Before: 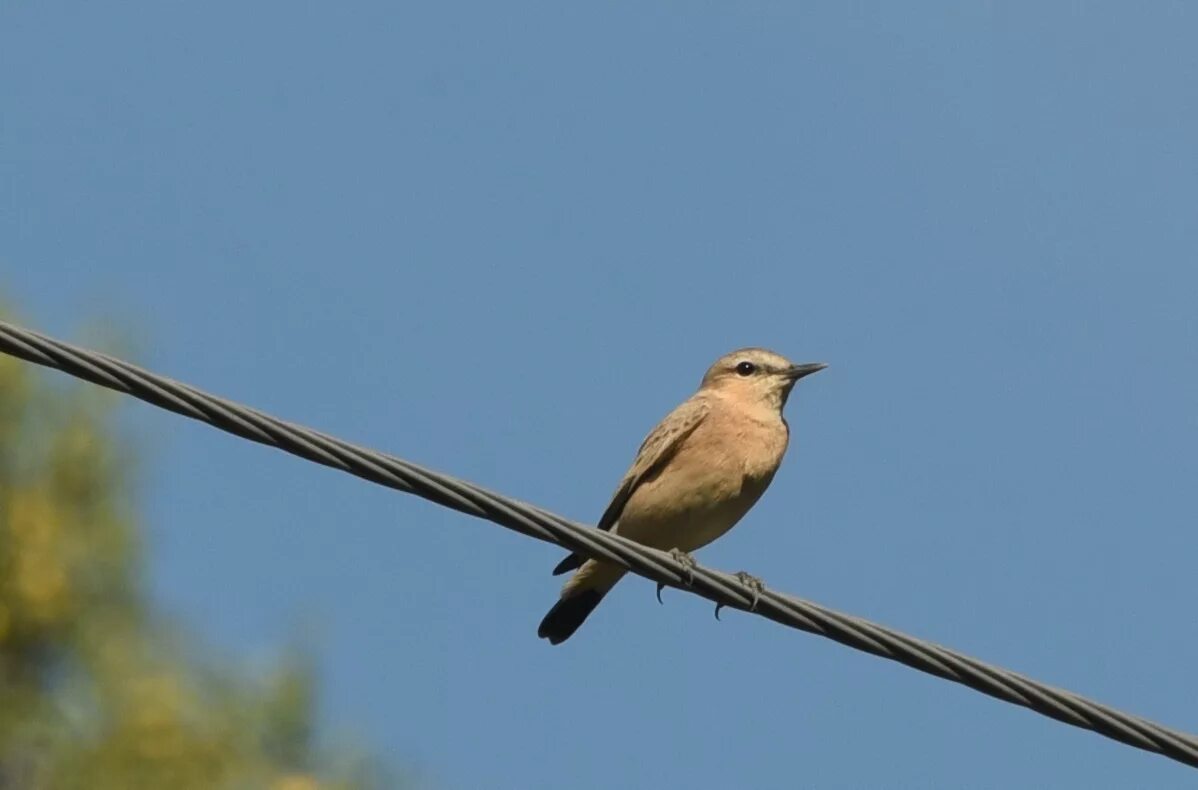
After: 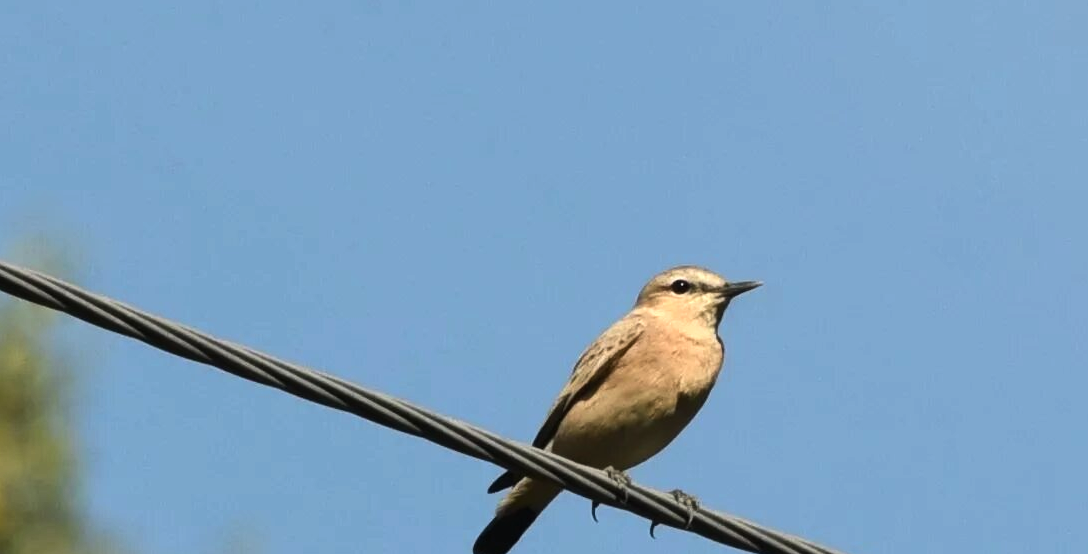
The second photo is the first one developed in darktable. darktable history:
exposure: compensate highlight preservation false
levels: black 0.069%
crop: left 5.5%, top 10.46%, right 3.638%, bottom 19.304%
tone equalizer: -8 EV -0.716 EV, -7 EV -0.698 EV, -6 EV -0.587 EV, -5 EV -0.406 EV, -3 EV 0.379 EV, -2 EV 0.6 EV, -1 EV 0.677 EV, +0 EV 0.751 EV, edges refinement/feathering 500, mask exposure compensation -1.57 EV, preserve details no
